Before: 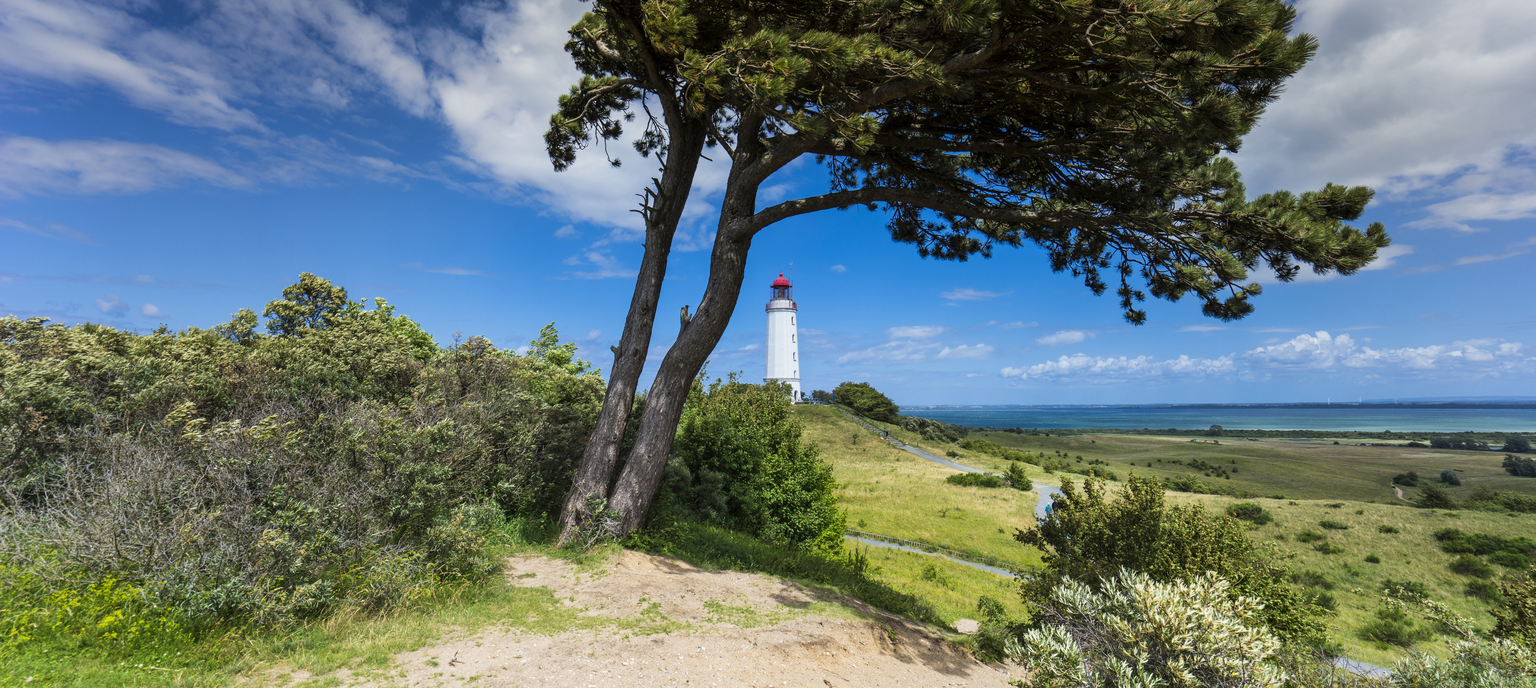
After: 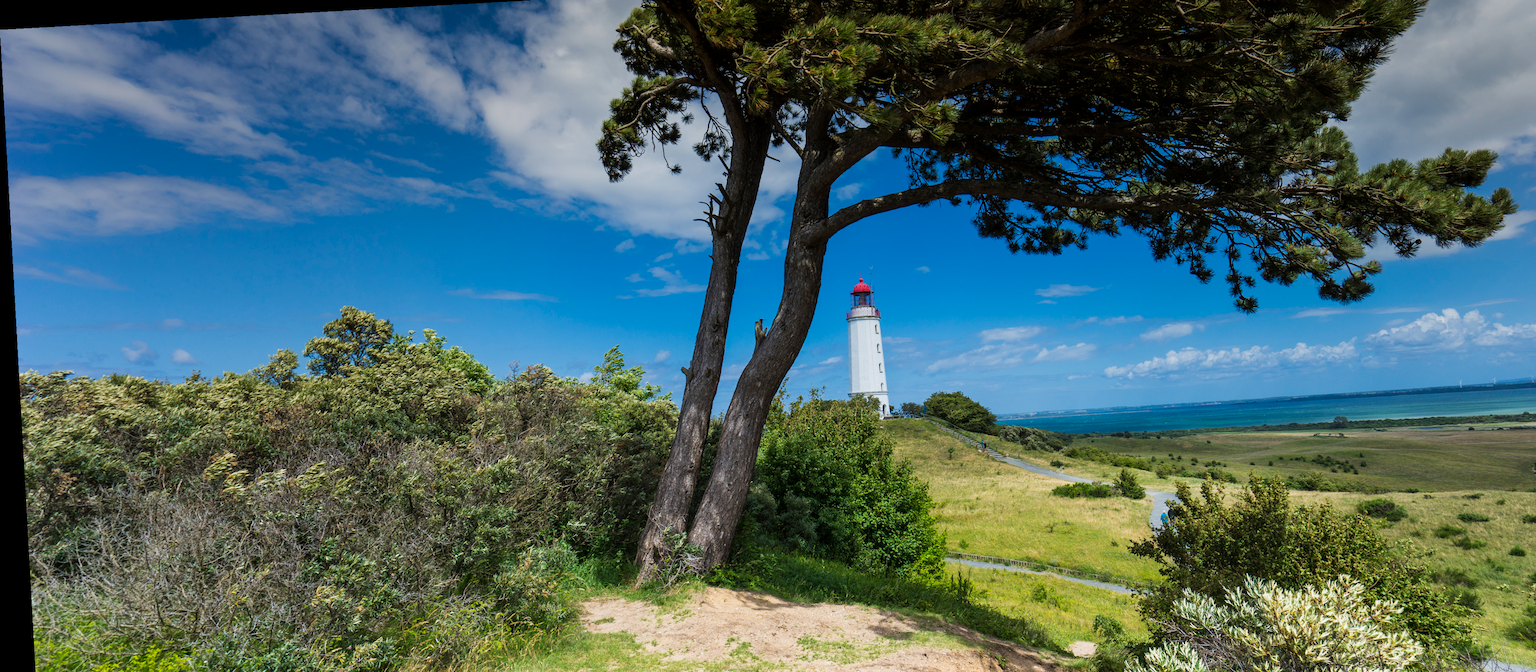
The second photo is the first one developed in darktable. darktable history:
crop: top 7.49%, right 9.717%, bottom 11.943%
shadows and highlights: shadows 0, highlights 40
rotate and perspective: rotation -3.18°, automatic cropping off
graduated density: on, module defaults
